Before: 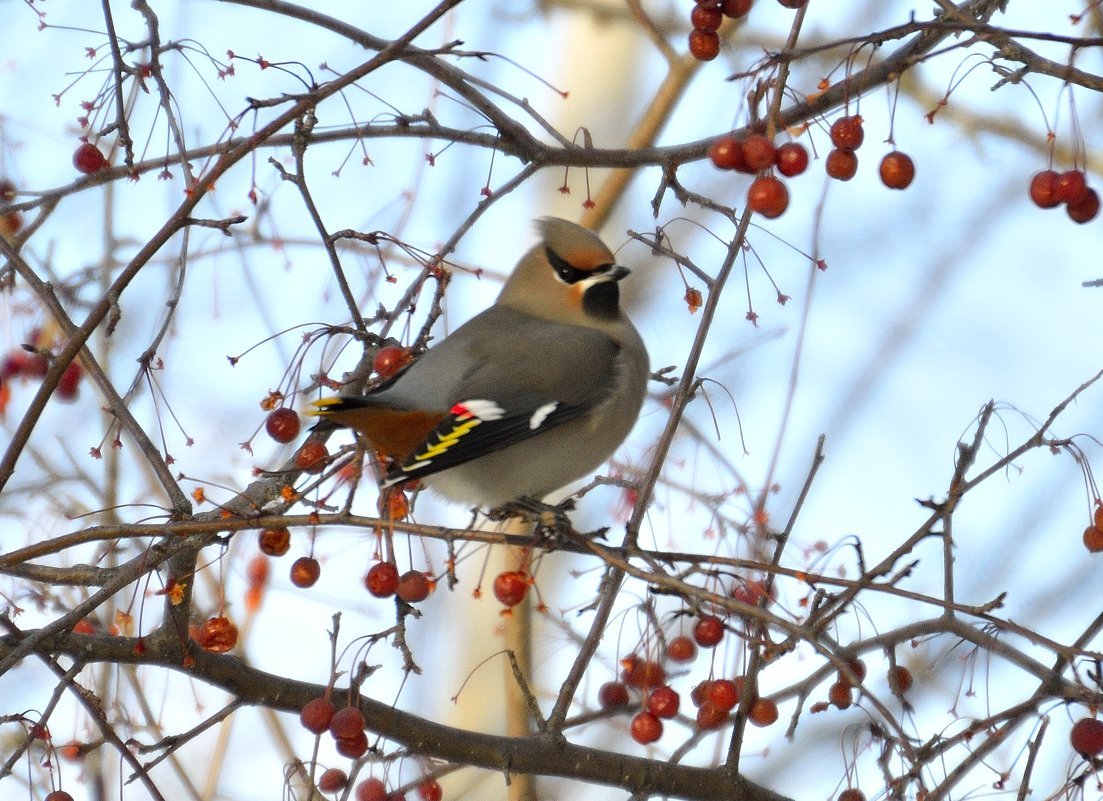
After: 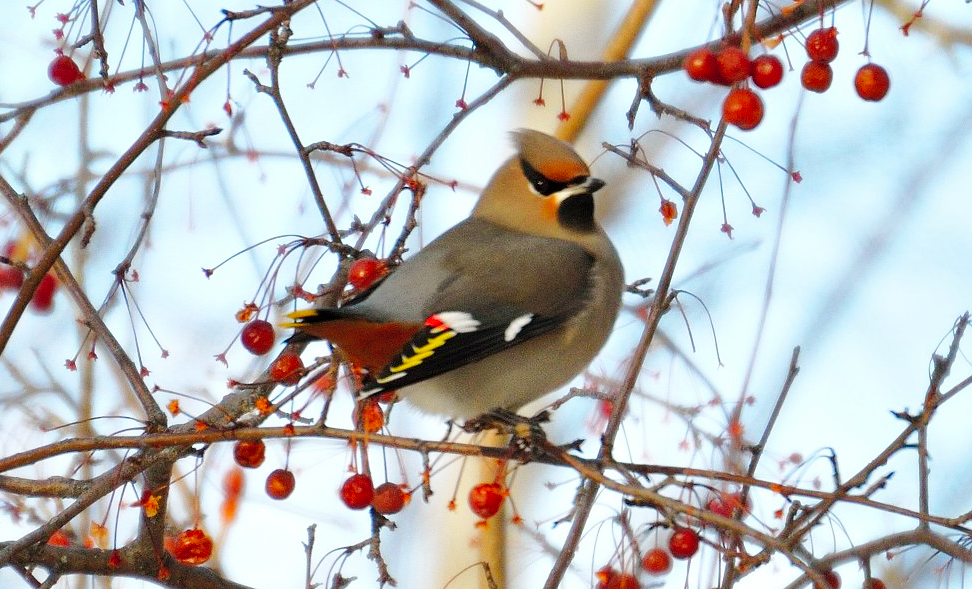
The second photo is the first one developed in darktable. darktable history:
shadows and highlights: on, module defaults
crop and rotate: left 2.293%, top 11.017%, right 9.547%, bottom 15.359%
base curve: curves: ch0 [(0, 0) (0.032, 0.025) (0.121, 0.166) (0.206, 0.329) (0.605, 0.79) (1, 1)], preserve colors none
color zones: curves: ch0 [(0.068, 0.464) (0.25, 0.5) (0.48, 0.508) (0.75, 0.536) (0.886, 0.476) (0.967, 0.456)]; ch1 [(0.066, 0.456) (0.25, 0.5) (0.616, 0.508) (0.746, 0.56) (0.934, 0.444)]
